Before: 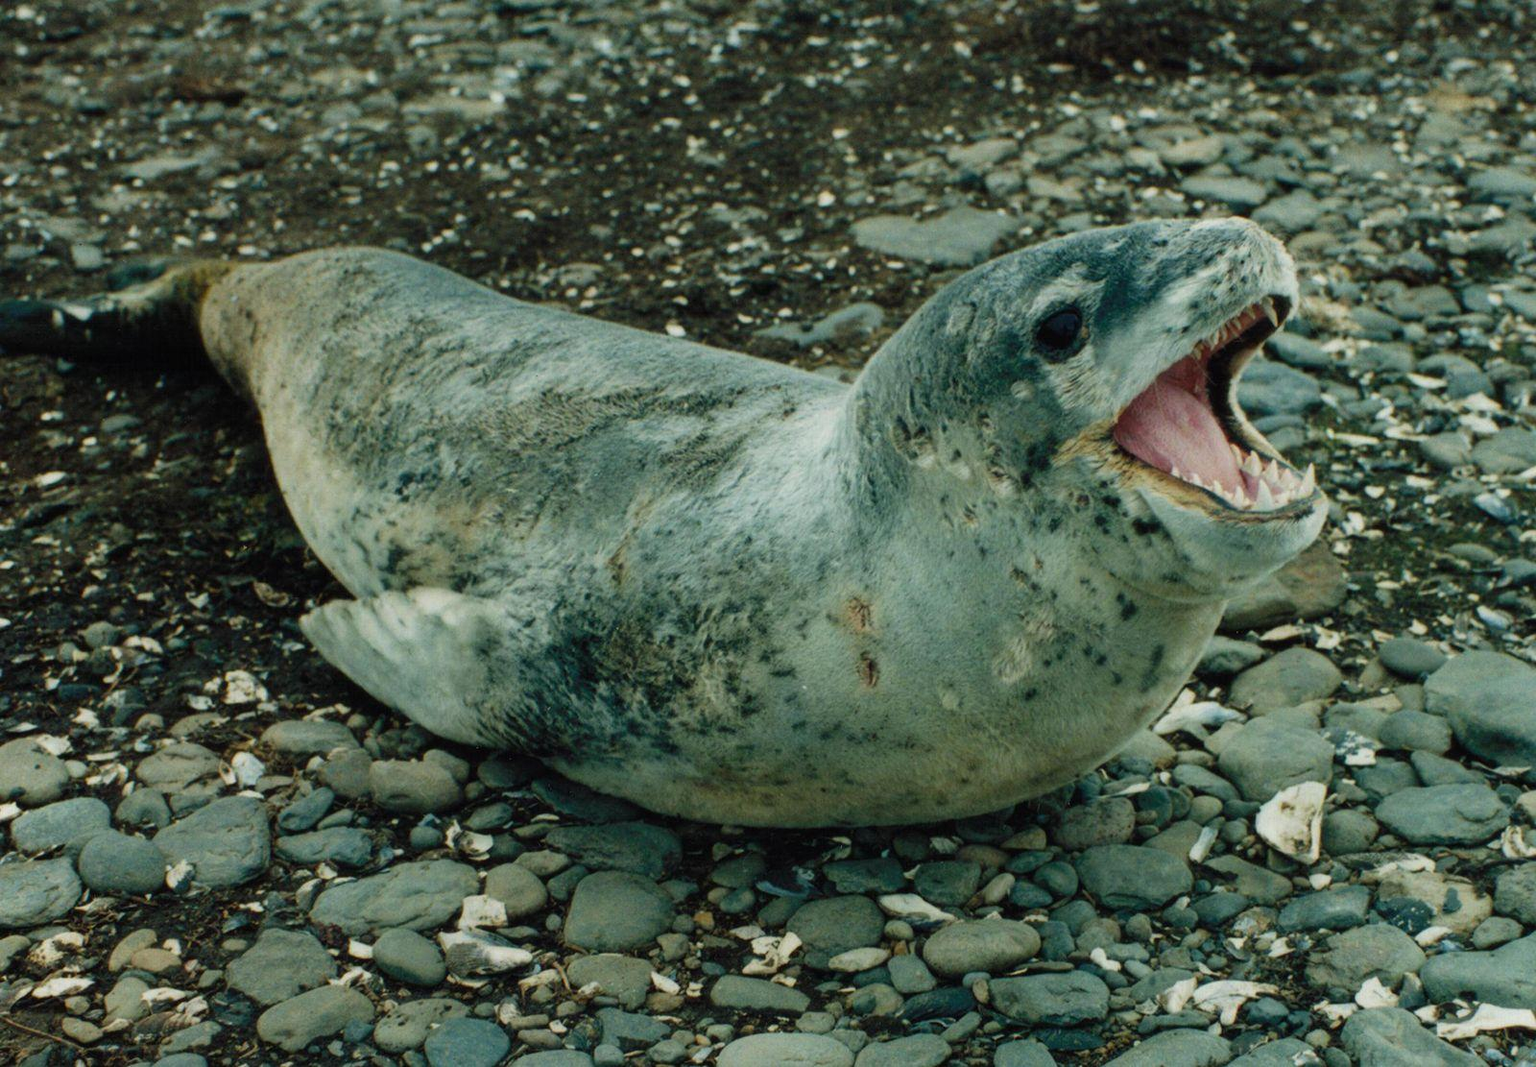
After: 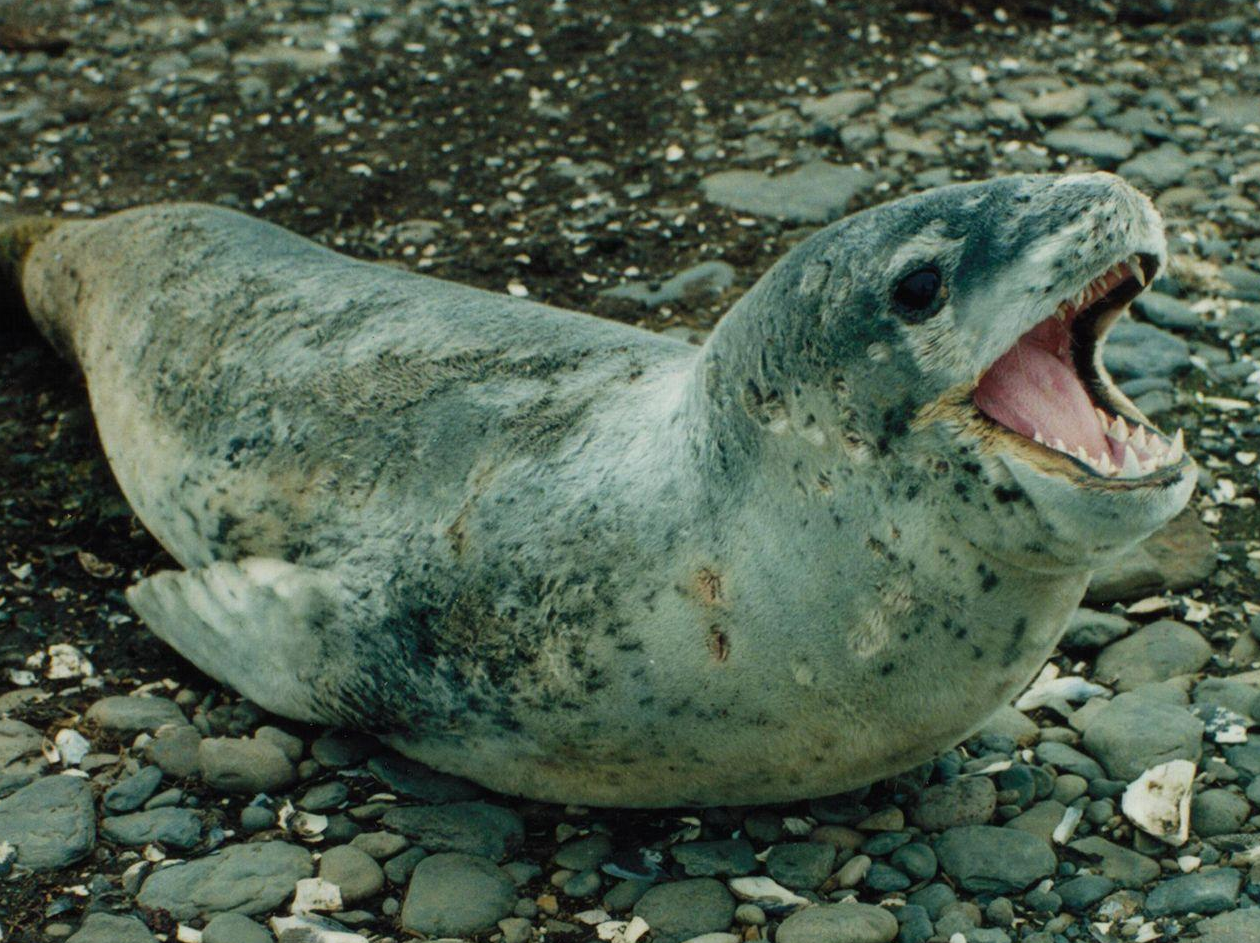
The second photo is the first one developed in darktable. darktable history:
crop: left 11.628%, top 4.914%, right 9.576%, bottom 10.196%
color correction: highlights b* 0.027
